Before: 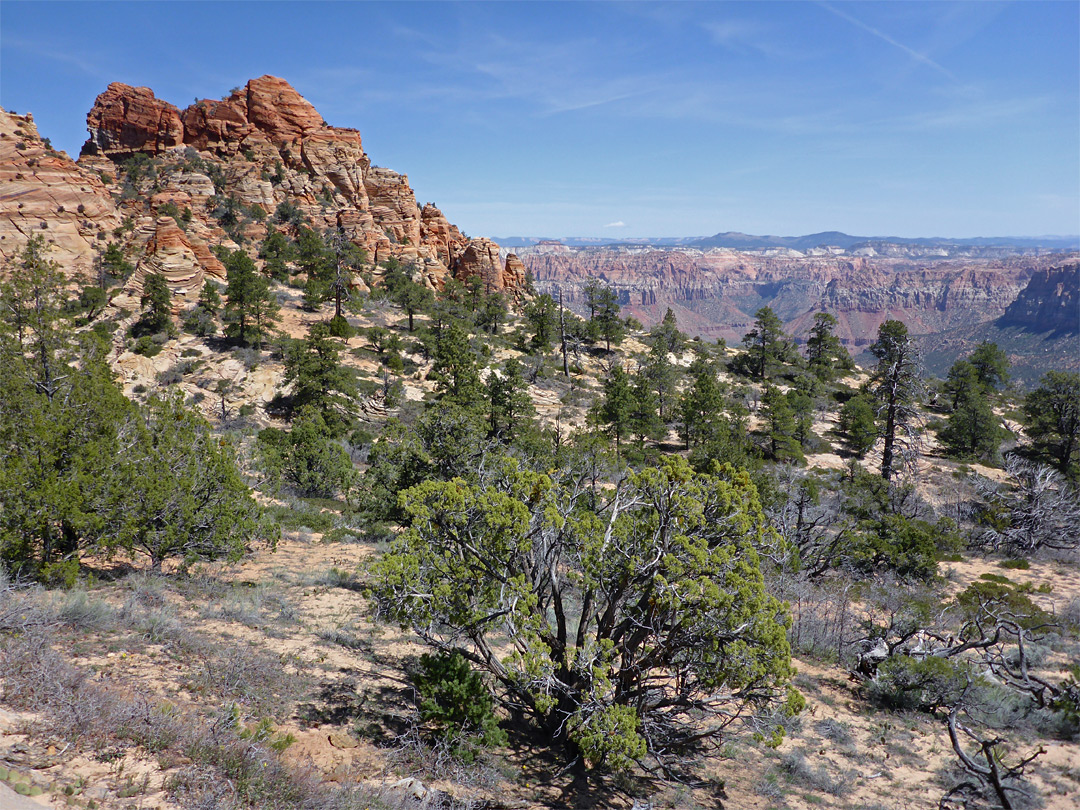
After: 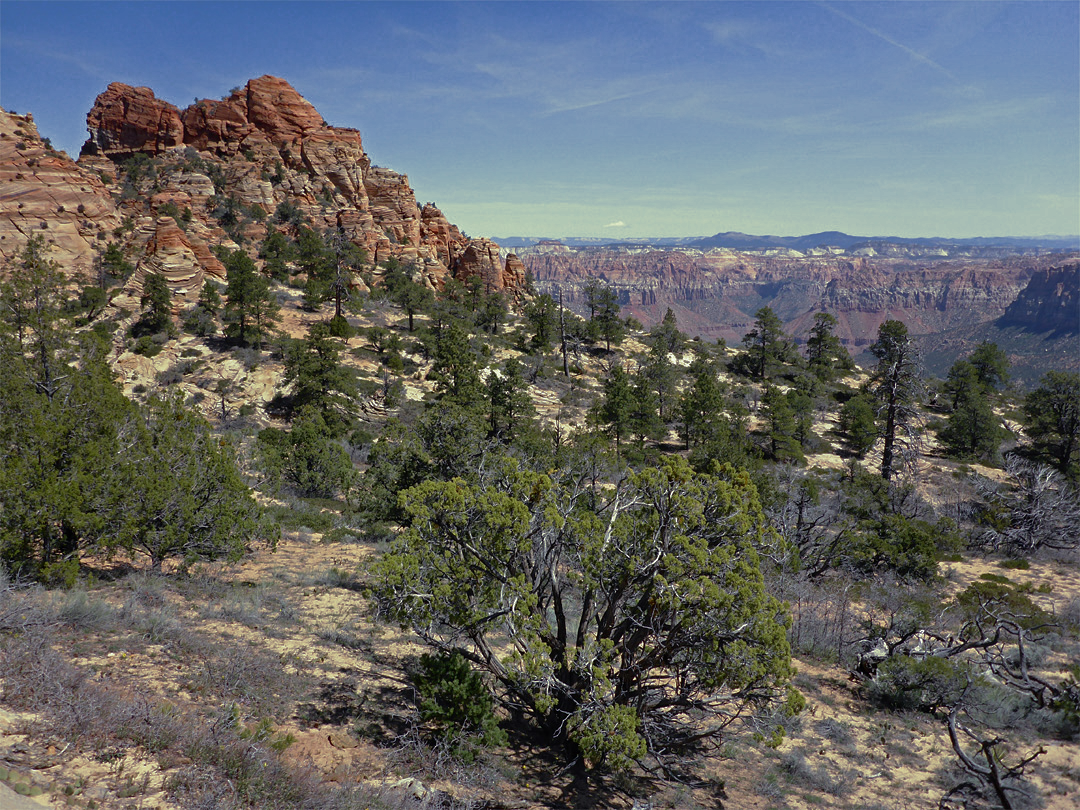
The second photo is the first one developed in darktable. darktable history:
split-toning: shadows › hue 290.82°, shadows › saturation 0.34, highlights › saturation 0.38, balance 0, compress 50%
base curve: curves: ch0 [(0, 0) (0.595, 0.418) (1, 1)], preserve colors none
